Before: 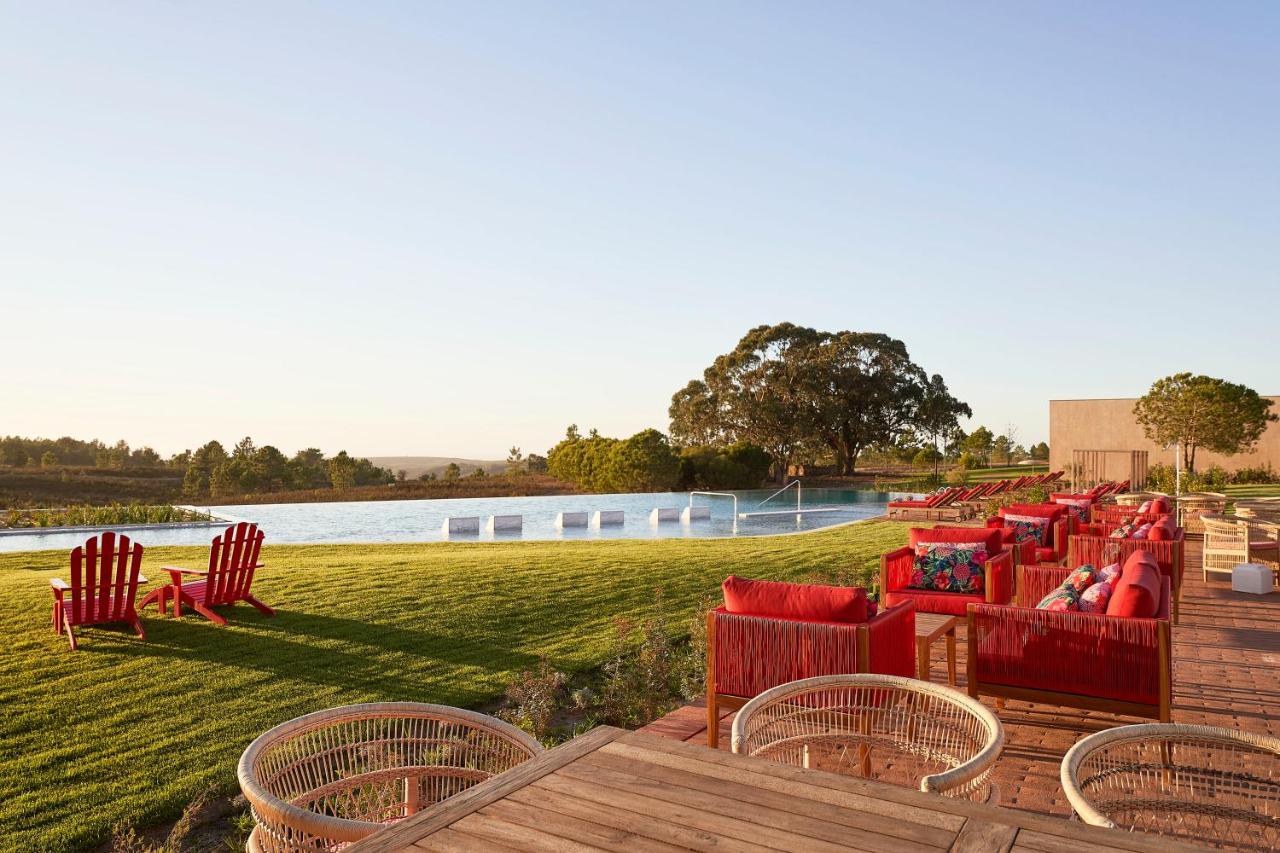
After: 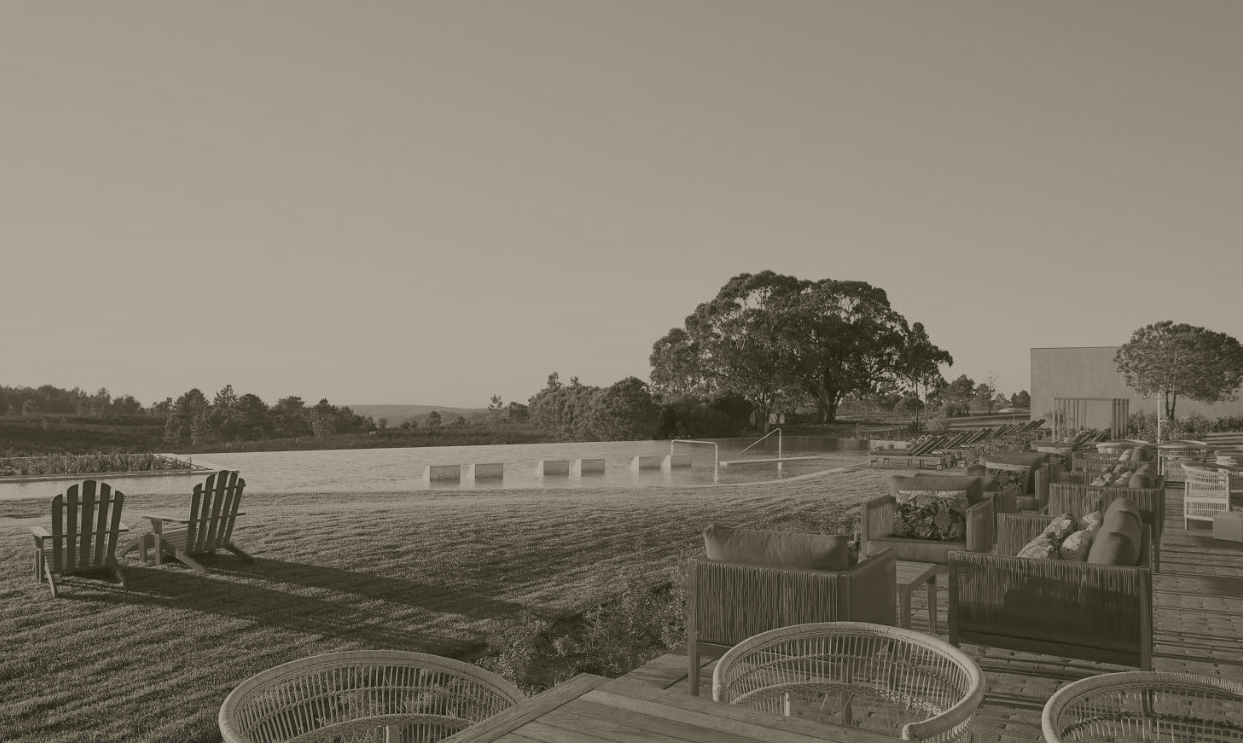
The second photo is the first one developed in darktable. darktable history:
colorize: hue 41.44°, saturation 22%, source mix 60%, lightness 10.61%
crop: left 1.507%, top 6.147%, right 1.379%, bottom 6.637%
